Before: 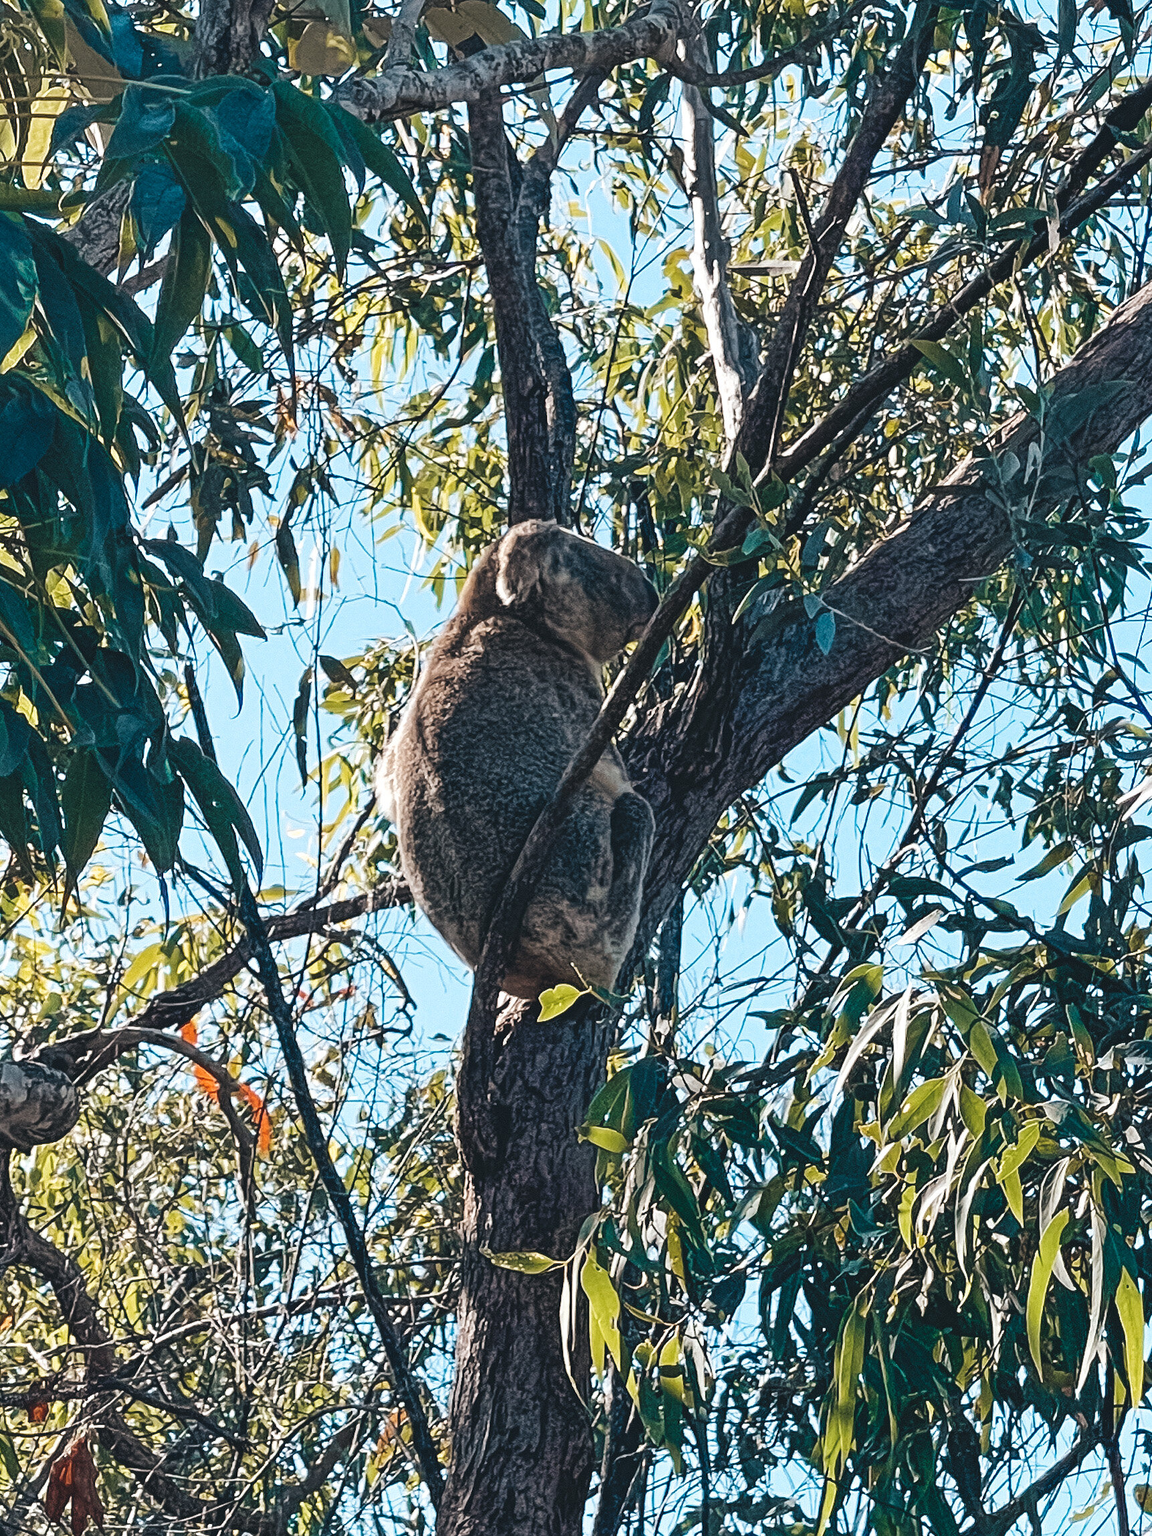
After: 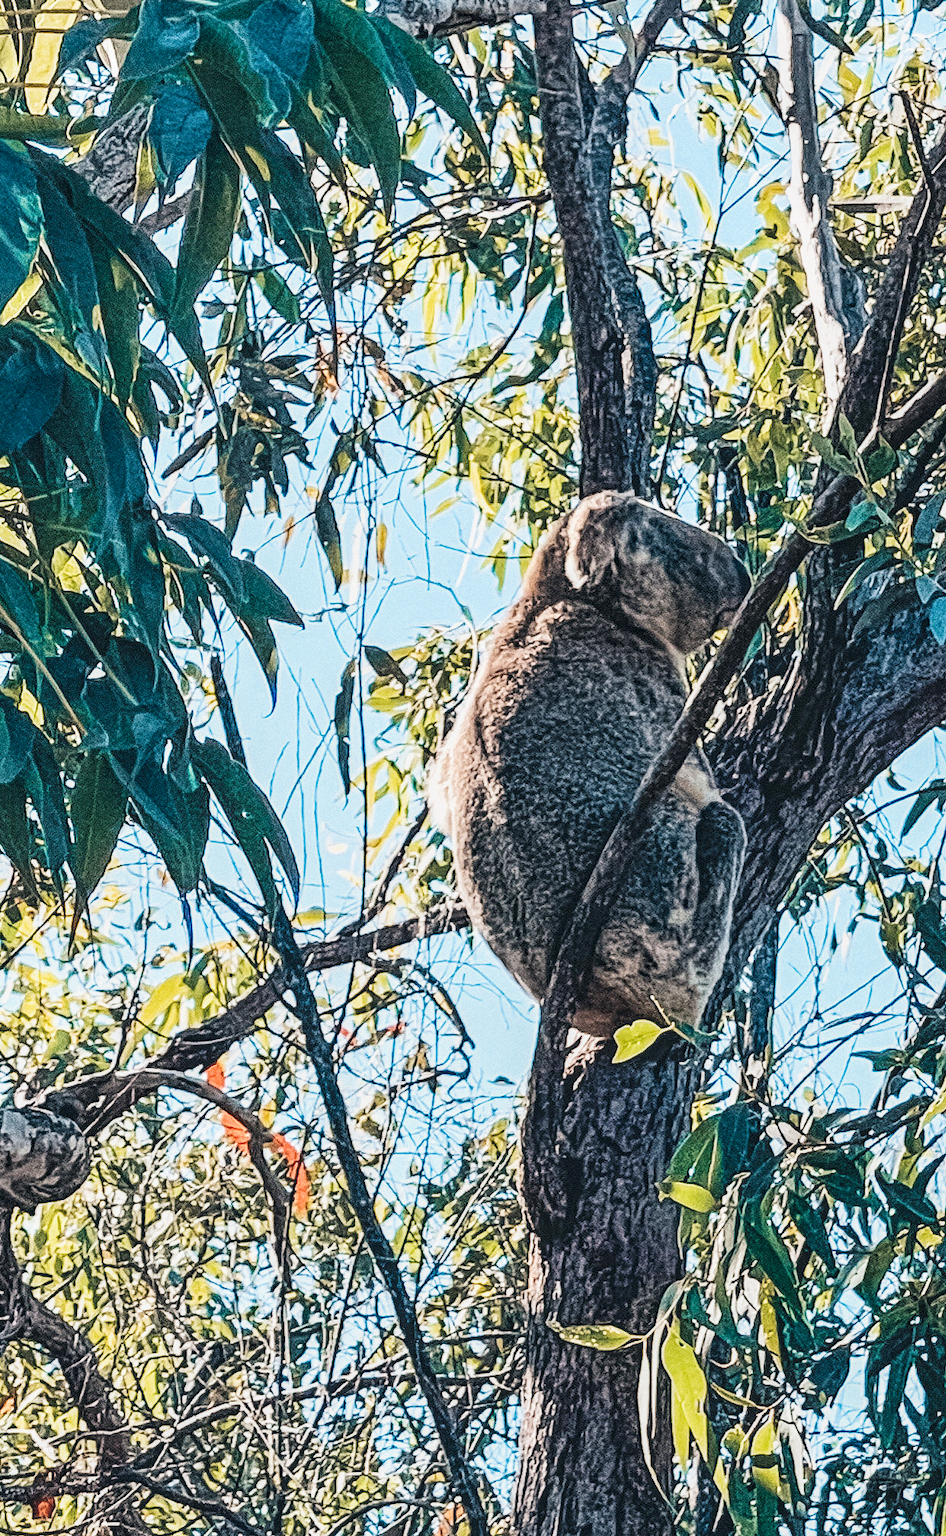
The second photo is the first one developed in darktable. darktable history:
local contrast: on, module defaults
haze removal: compatibility mode true, adaptive false
crop: top 5.803%, right 27.864%, bottom 5.804%
exposure: black level correction 0.001, exposure 1.05 EV, compensate exposure bias true, compensate highlight preservation false
contrast brightness saturation: contrast 0.14
grain: coarseness 8.68 ISO, strength 31.94%
filmic rgb: black relative exposure -7.65 EV, white relative exposure 4.56 EV, hardness 3.61
